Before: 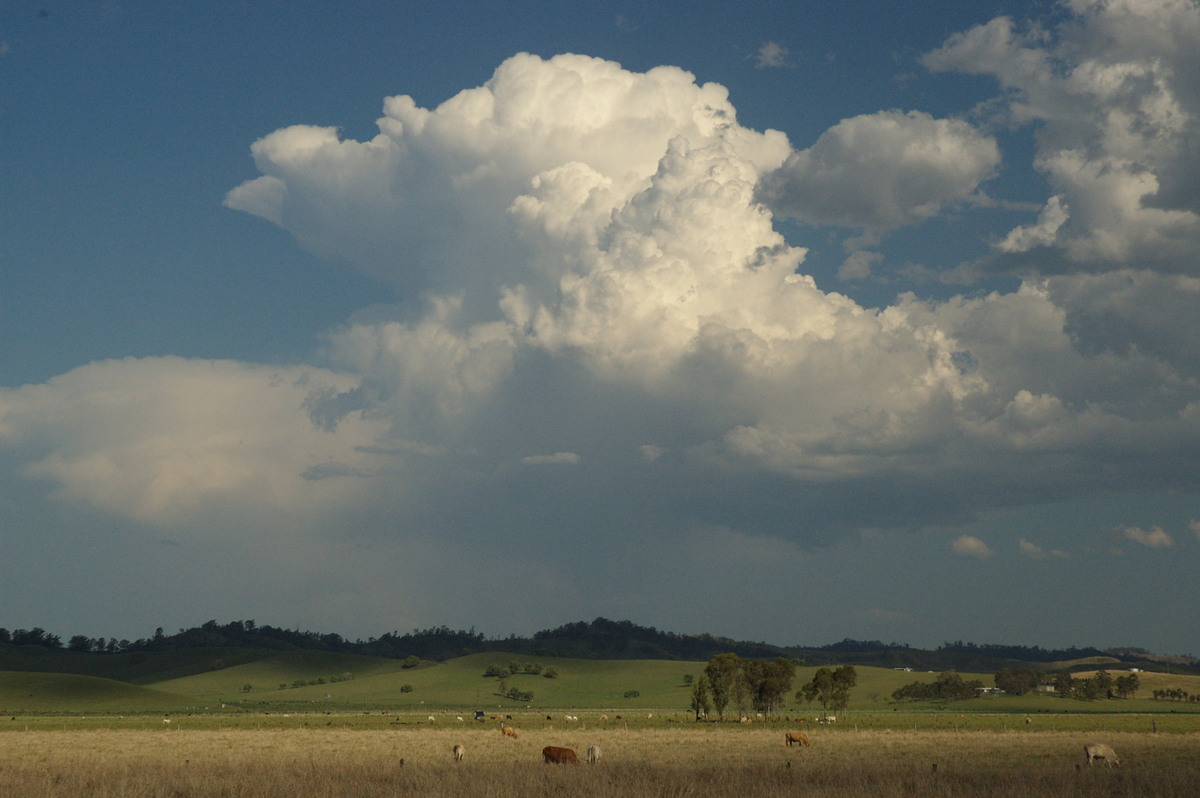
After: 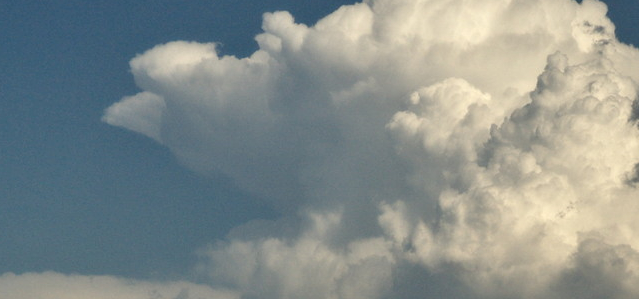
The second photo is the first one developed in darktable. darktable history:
contrast equalizer: y [[0.514, 0.573, 0.581, 0.508, 0.5, 0.5], [0.5 ×6], [0.5 ×6], [0 ×6], [0 ×6]]
crop: left 10.14%, top 10.579%, right 36.564%, bottom 51.944%
local contrast: on, module defaults
